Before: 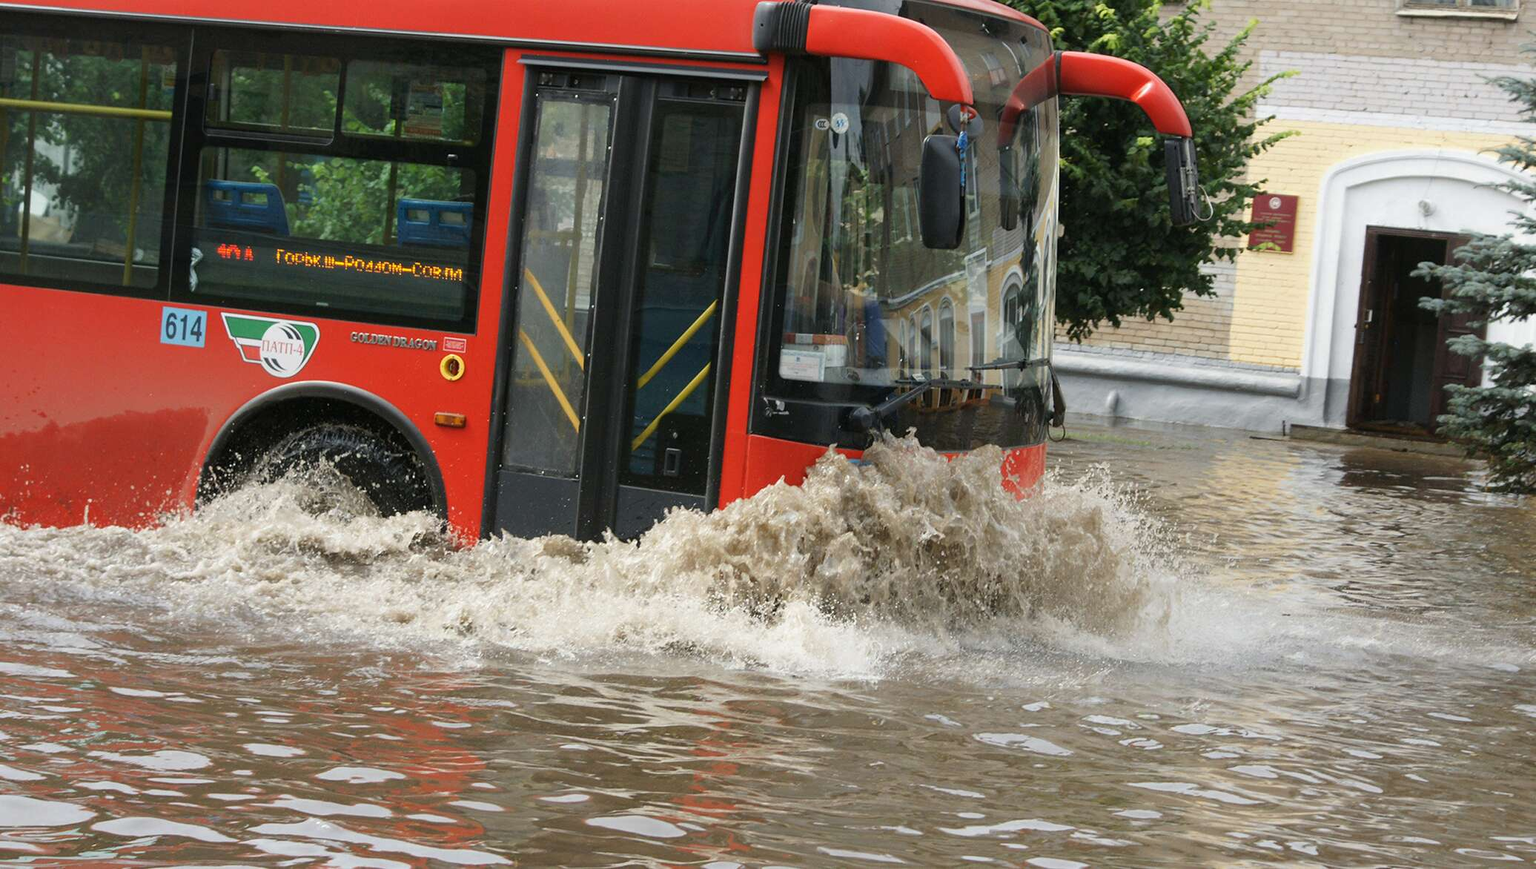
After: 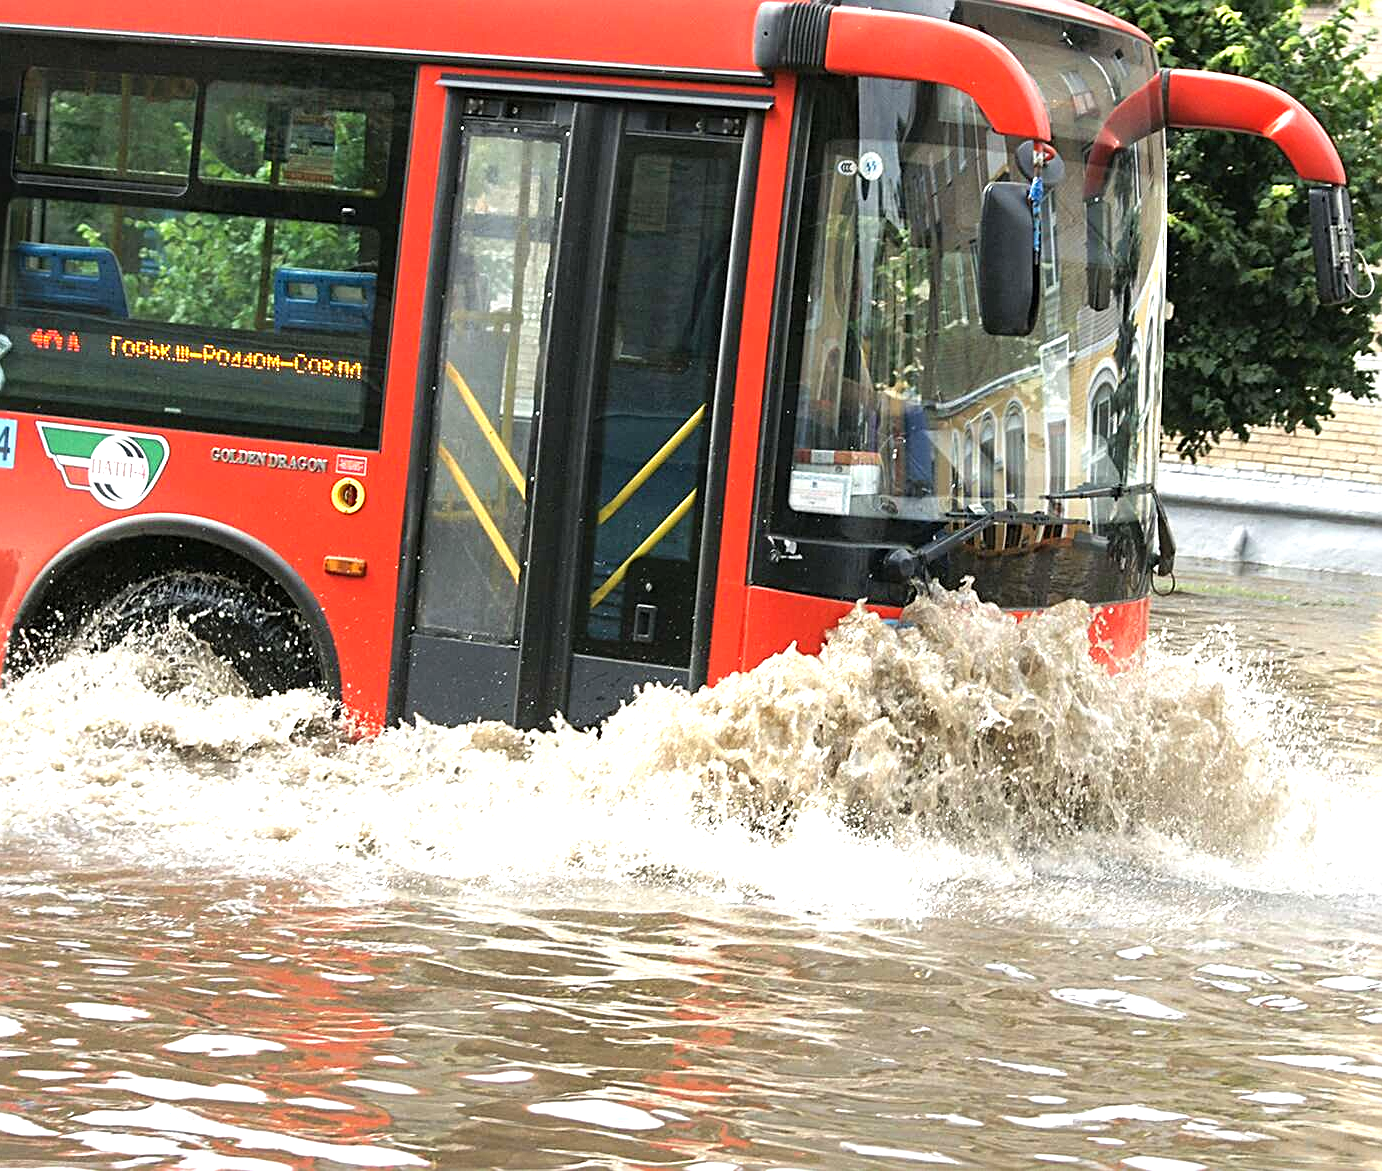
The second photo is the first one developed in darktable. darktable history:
tone equalizer: -8 EV -0.409 EV, -7 EV -0.356 EV, -6 EV -0.314 EV, -5 EV -0.25 EV, -3 EV 0.25 EV, -2 EV 0.335 EV, -1 EV 0.383 EV, +0 EV 0.426 EV
exposure: black level correction 0, exposure 0.701 EV, compensate exposure bias true, compensate highlight preservation false
crop and rotate: left 12.681%, right 20.578%
sharpen: radius 2.536, amount 0.62
